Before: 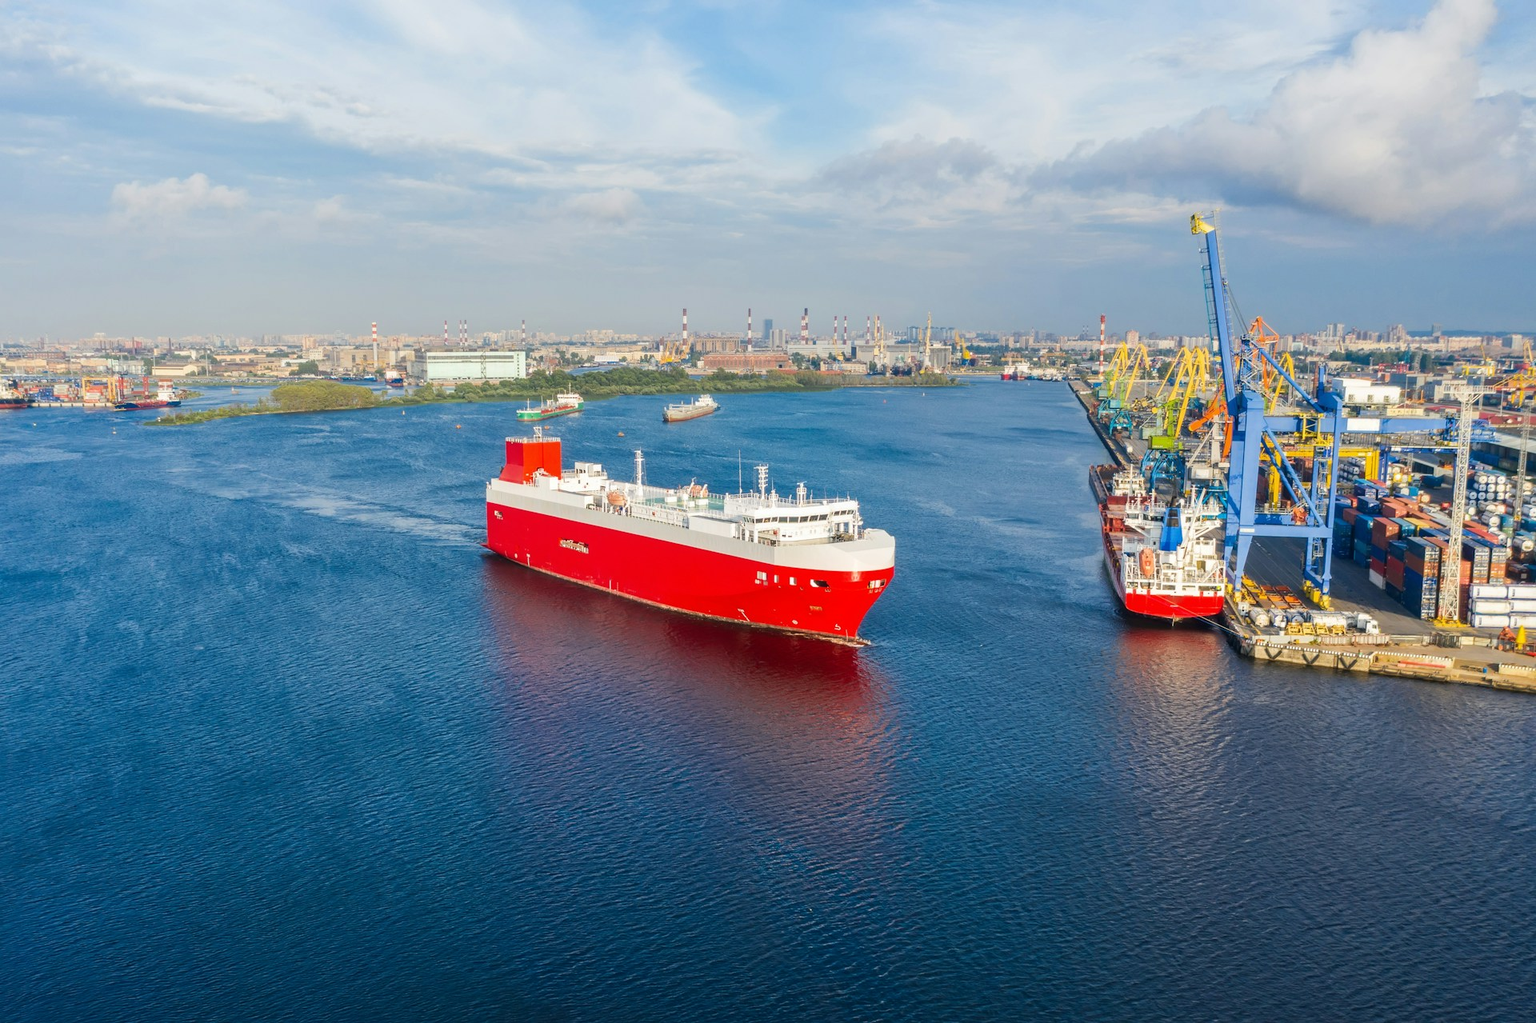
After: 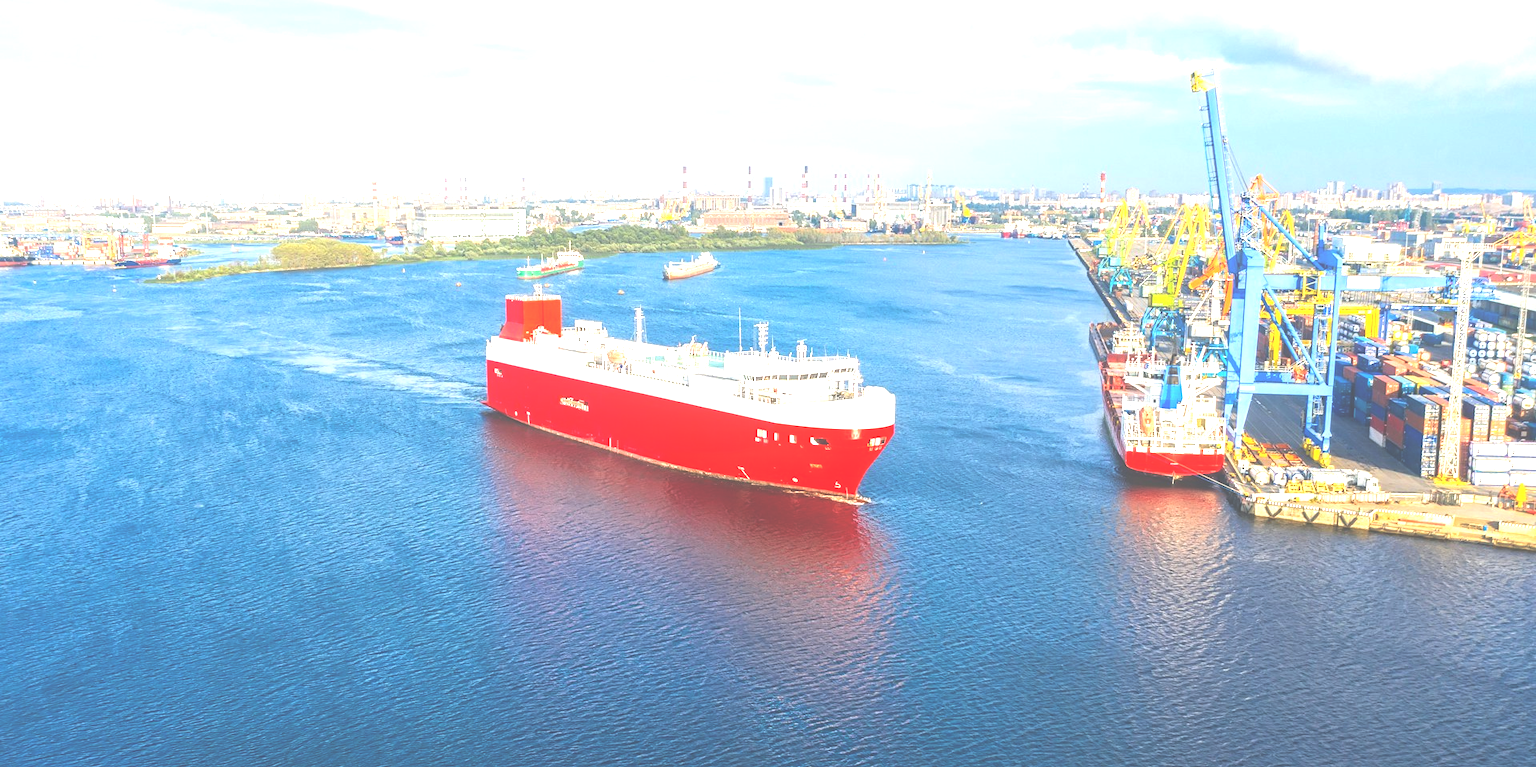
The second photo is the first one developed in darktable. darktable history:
crop: top 13.966%, bottom 10.979%
contrast equalizer: octaves 7, y [[0.439, 0.44, 0.442, 0.457, 0.493, 0.498], [0.5 ×6], [0.5 ×6], [0 ×6], [0 ×6]]
exposure: black level correction -0.024, exposure 1.393 EV, compensate highlight preservation false
